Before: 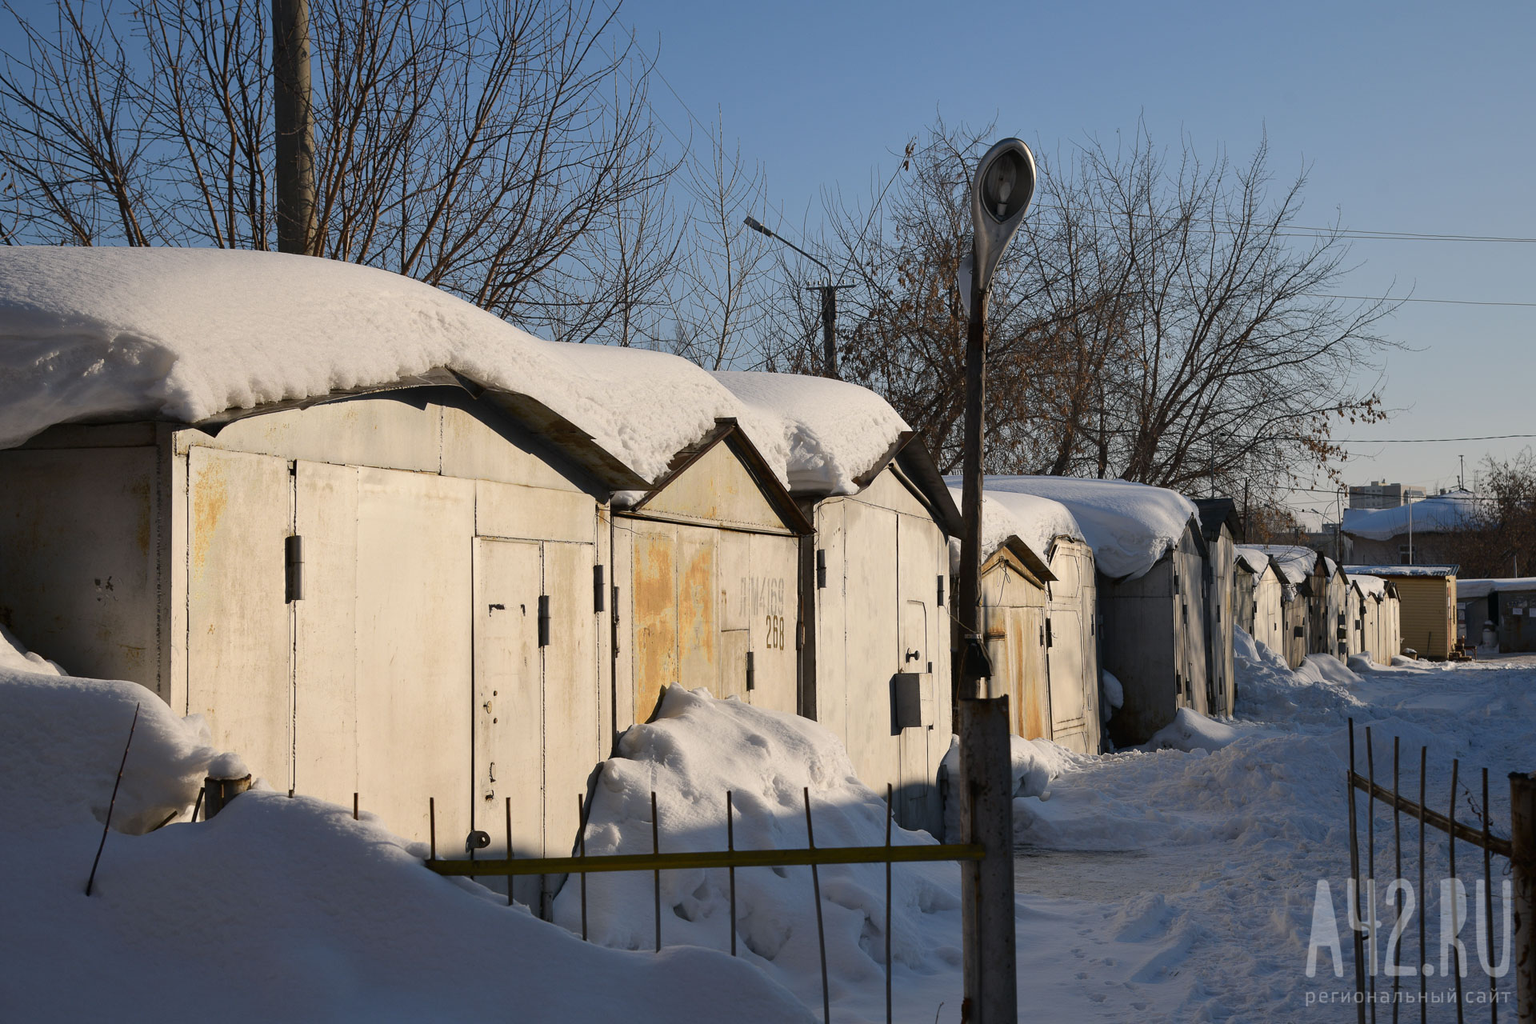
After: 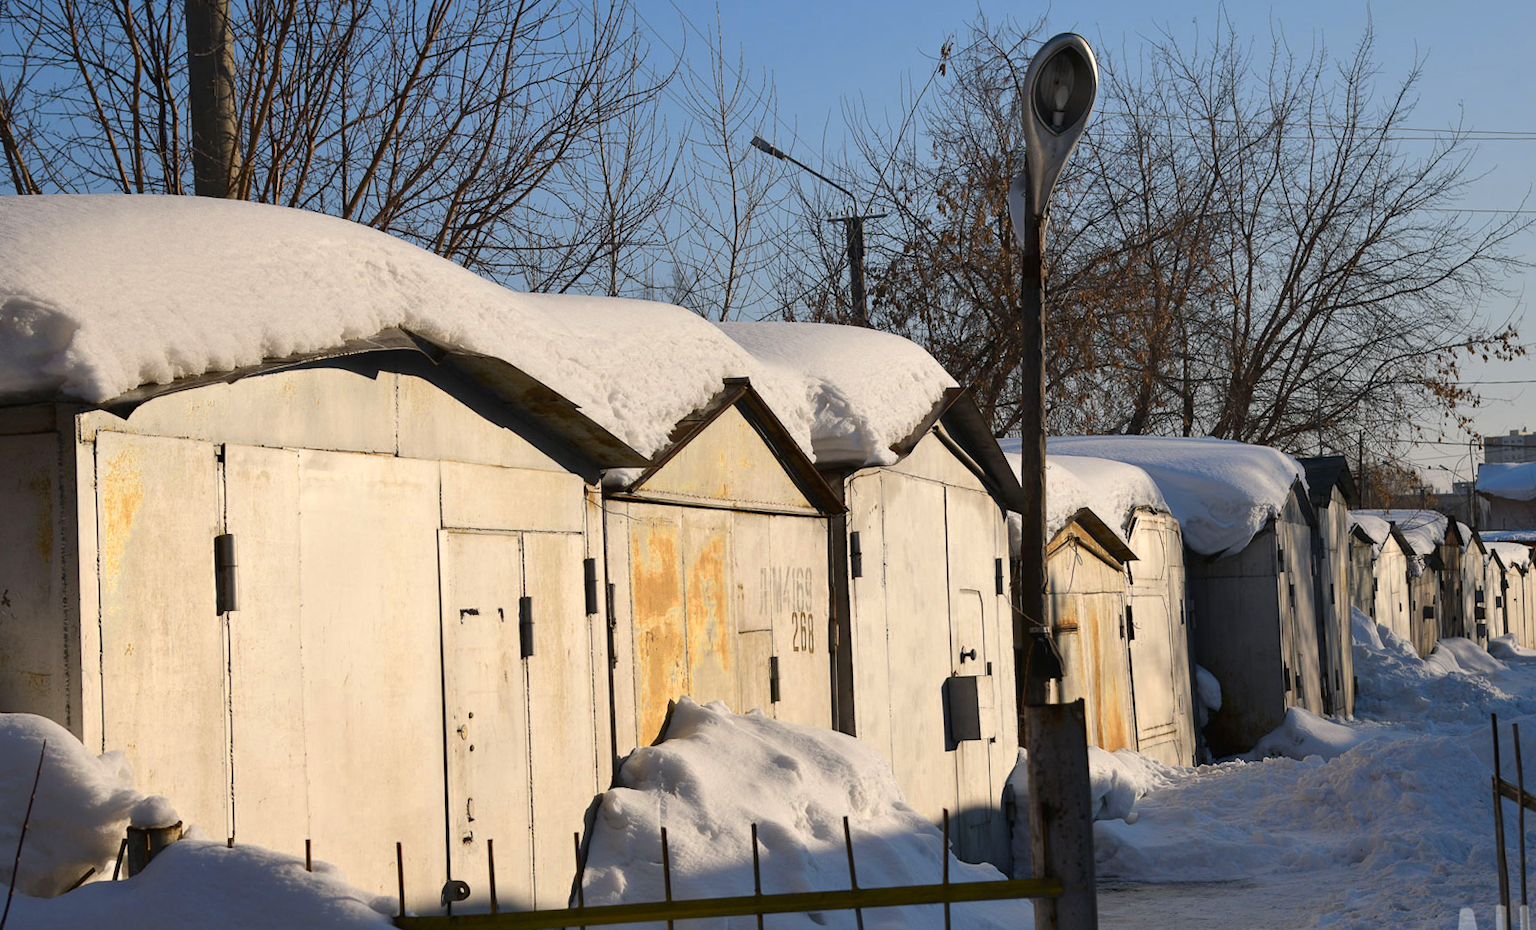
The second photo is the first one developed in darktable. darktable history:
rotate and perspective: rotation -1.75°, automatic cropping off
color zones: curves: ch0 [(0.004, 0.305) (0.261, 0.623) (0.389, 0.399) (0.708, 0.571) (0.947, 0.34)]; ch1 [(0.025, 0.645) (0.229, 0.584) (0.326, 0.551) (0.484, 0.262) (0.757, 0.643)]
crop: left 7.856%, top 11.836%, right 10.12%, bottom 15.387%
